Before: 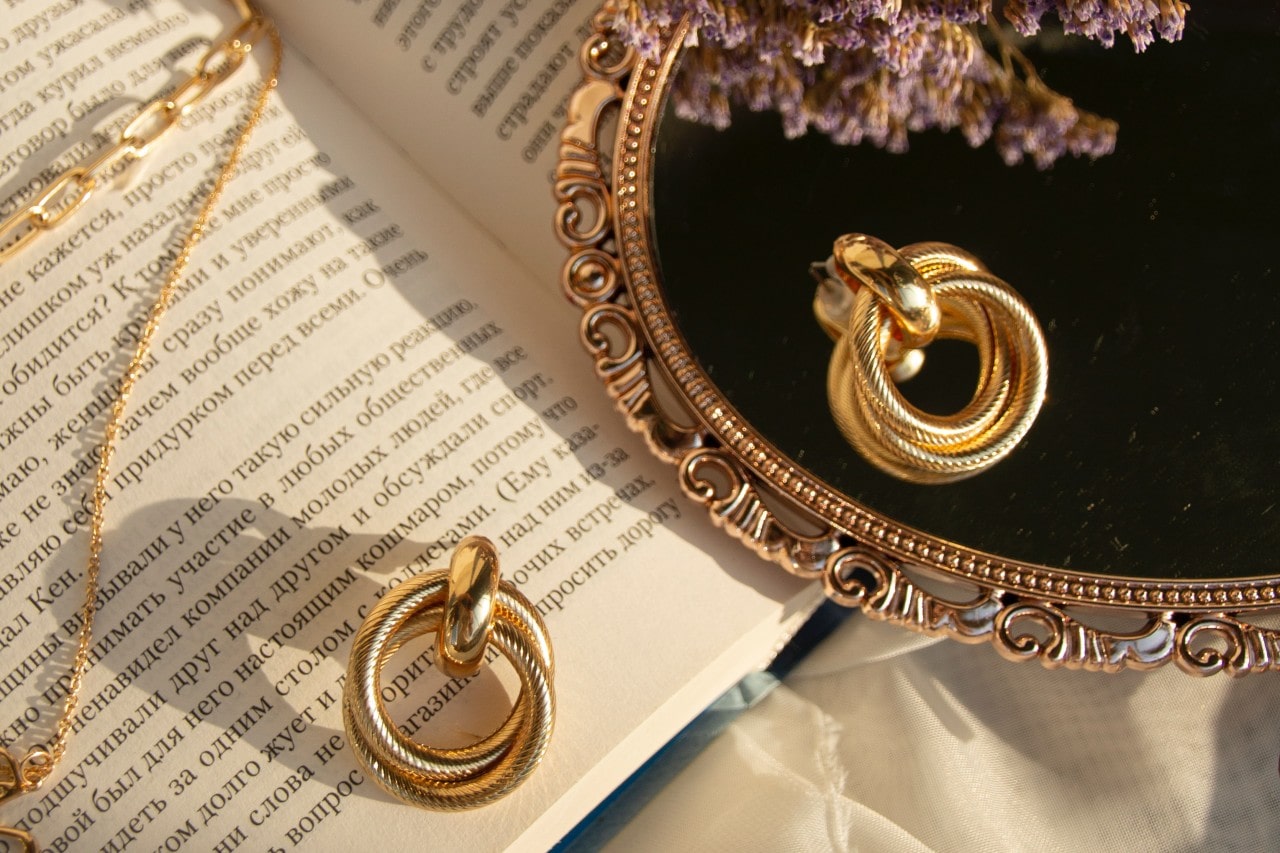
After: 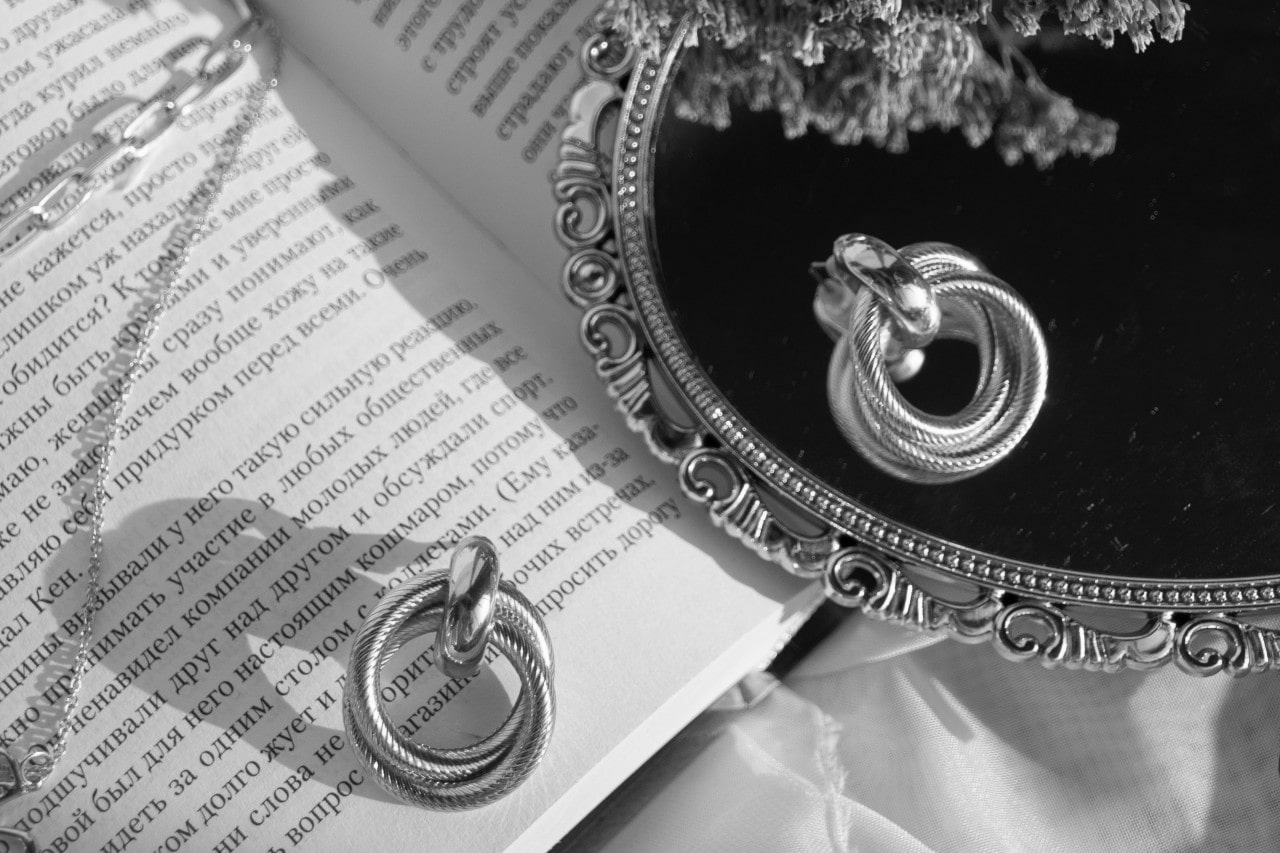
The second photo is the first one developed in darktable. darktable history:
monochrome: on, module defaults
base curve: exposure shift 0, preserve colors none
